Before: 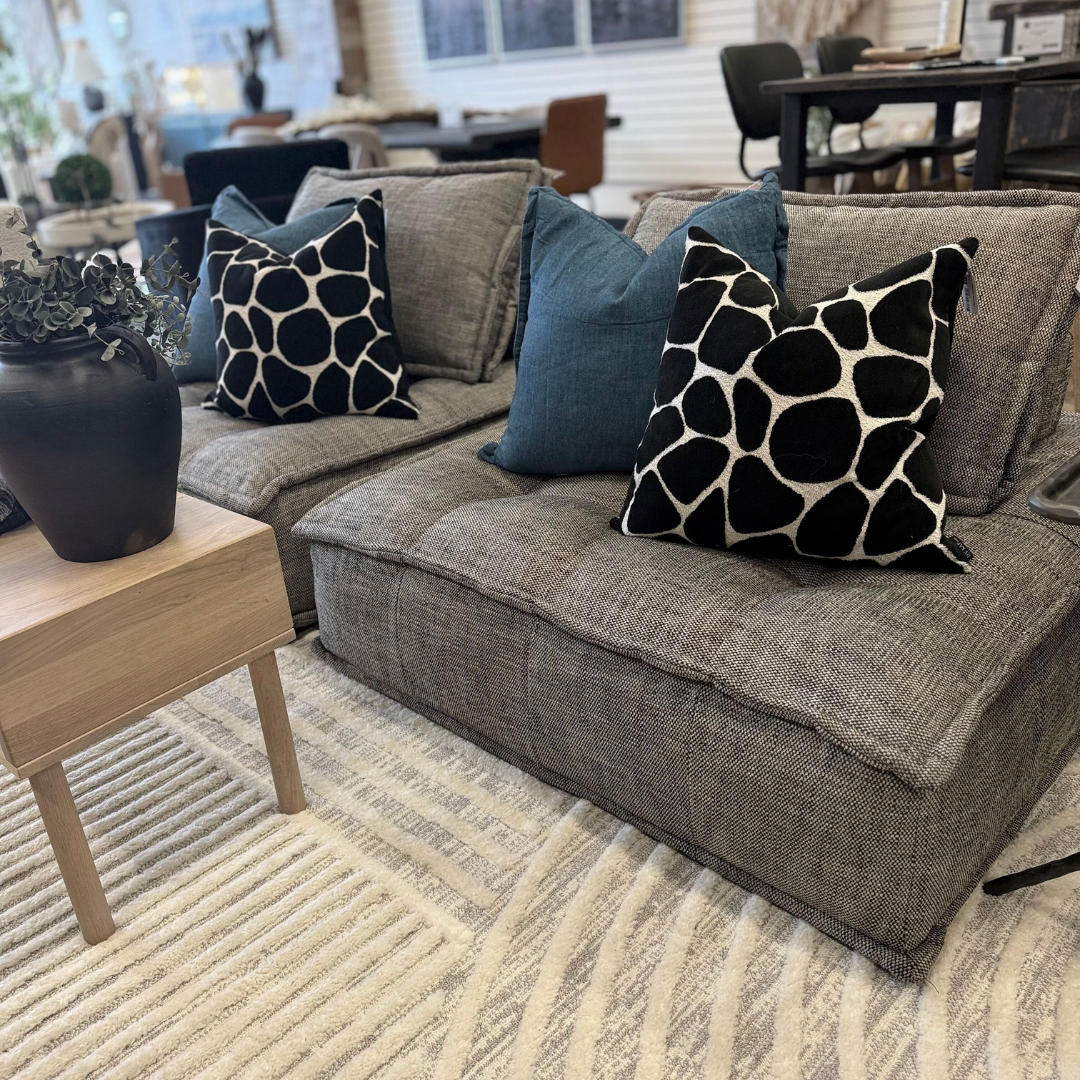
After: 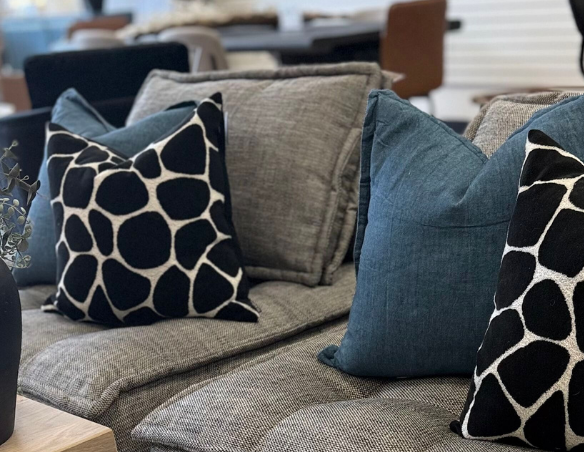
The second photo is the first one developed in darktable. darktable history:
crop: left 14.892%, top 9.069%, right 30.98%, bottom 48.999%
